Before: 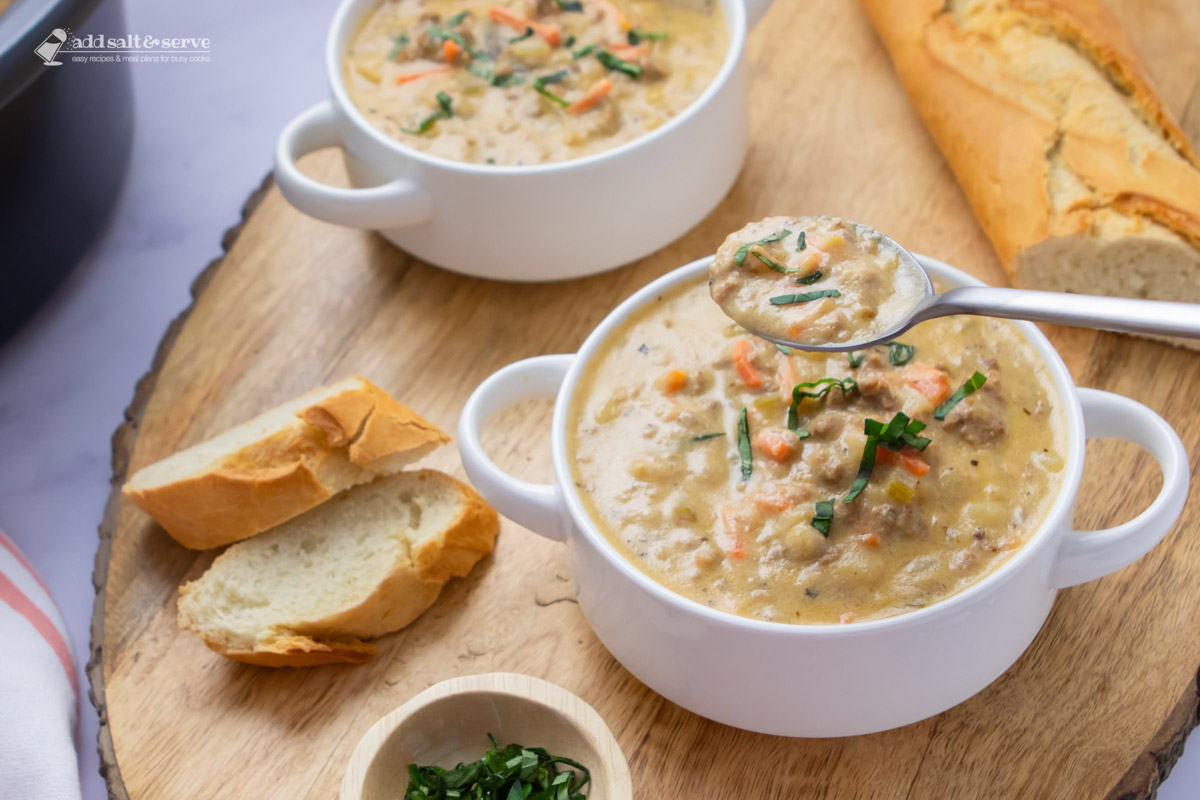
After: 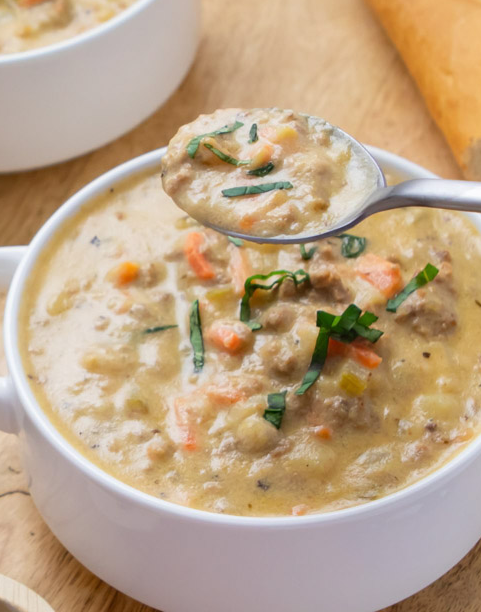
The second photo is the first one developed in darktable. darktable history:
crop: left 45.71%, top 13.516%, right 14.182%, bottom 9.982%
